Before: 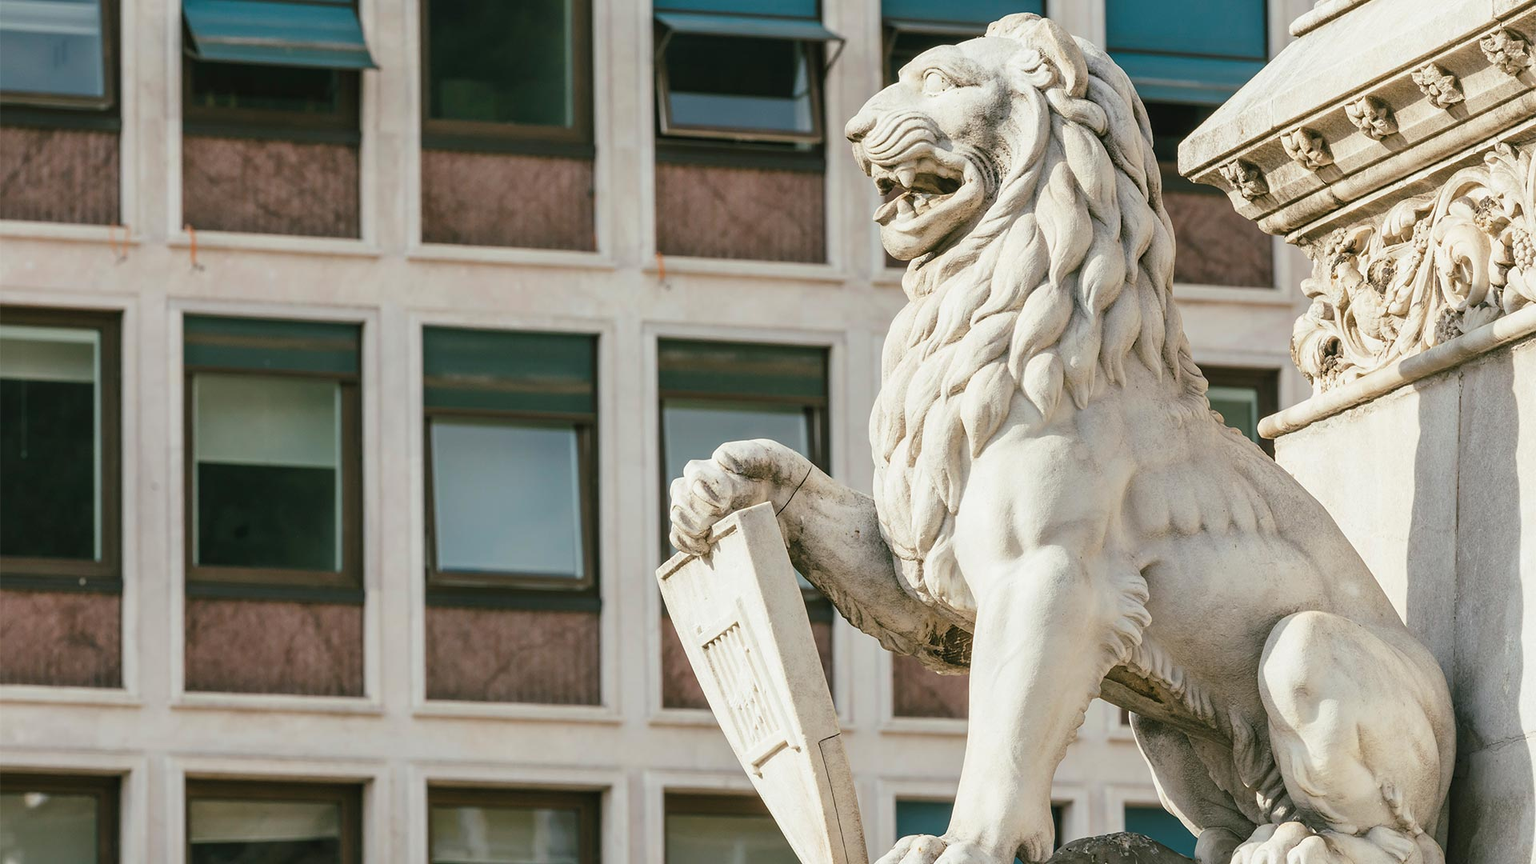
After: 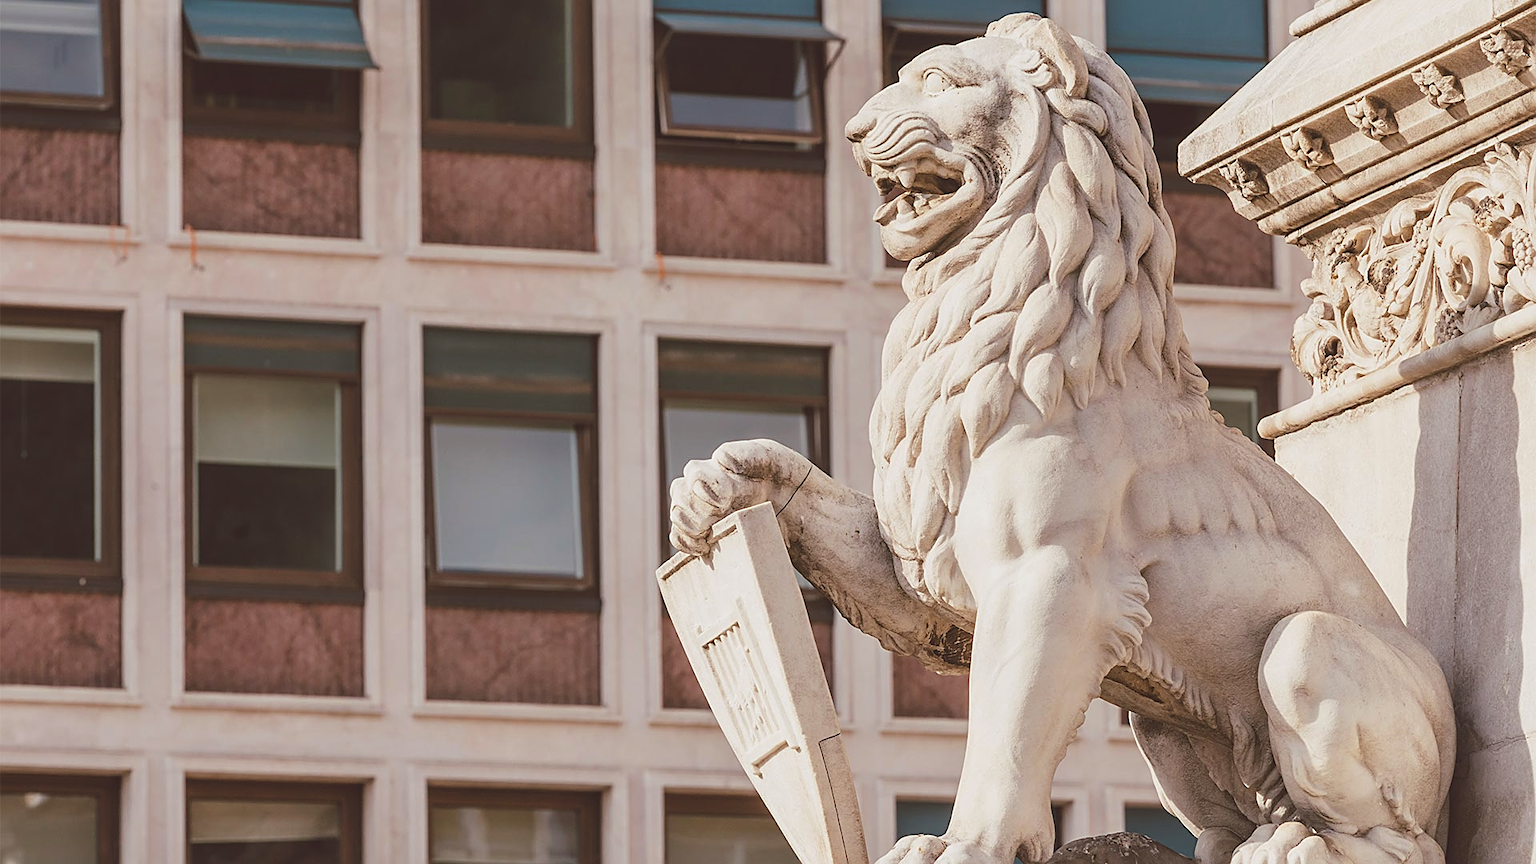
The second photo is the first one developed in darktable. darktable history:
rgb levels: mode RGB, independent channels, levels [[0, 0.474, 1], [0, 0.5, 1], [0, 0.5, 1]]
exposure: black level correction -0.014, exposure -0.193 EV, compensate highlight preservation false
sharpen: on, module defaults
